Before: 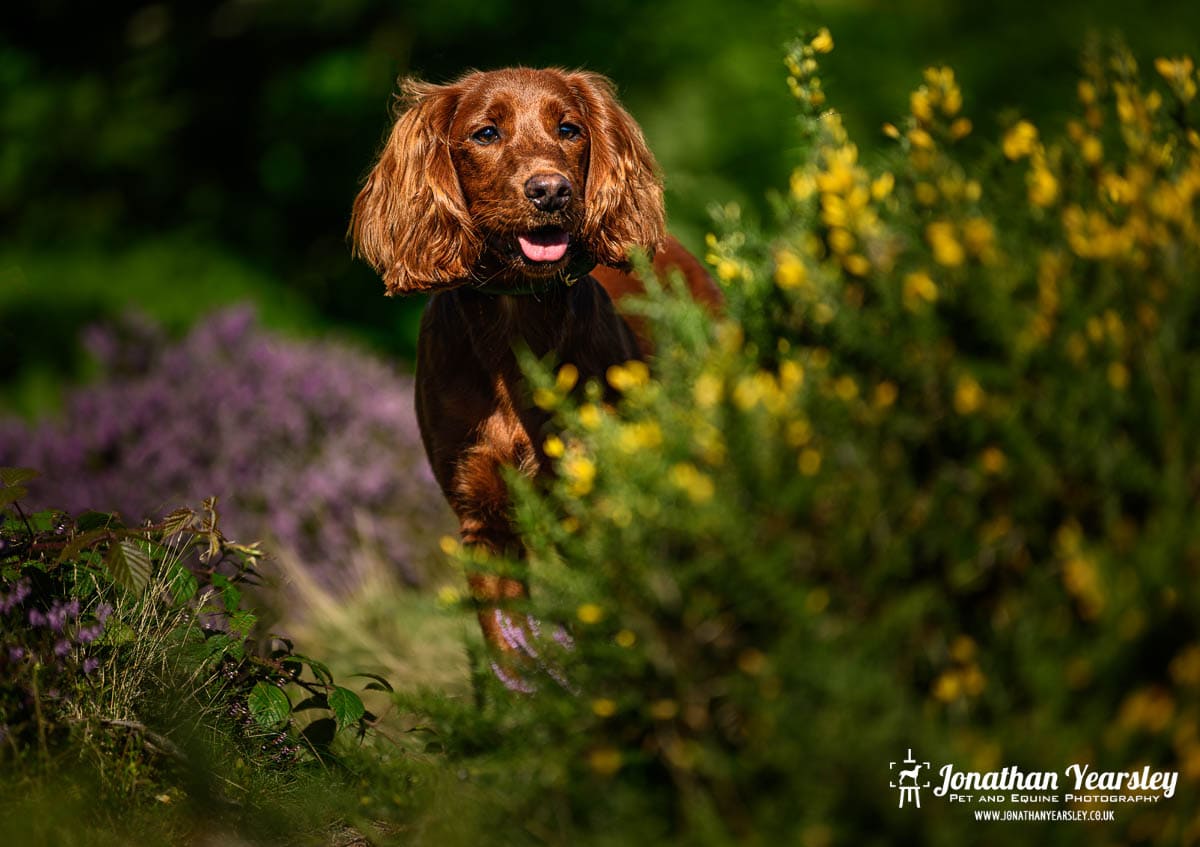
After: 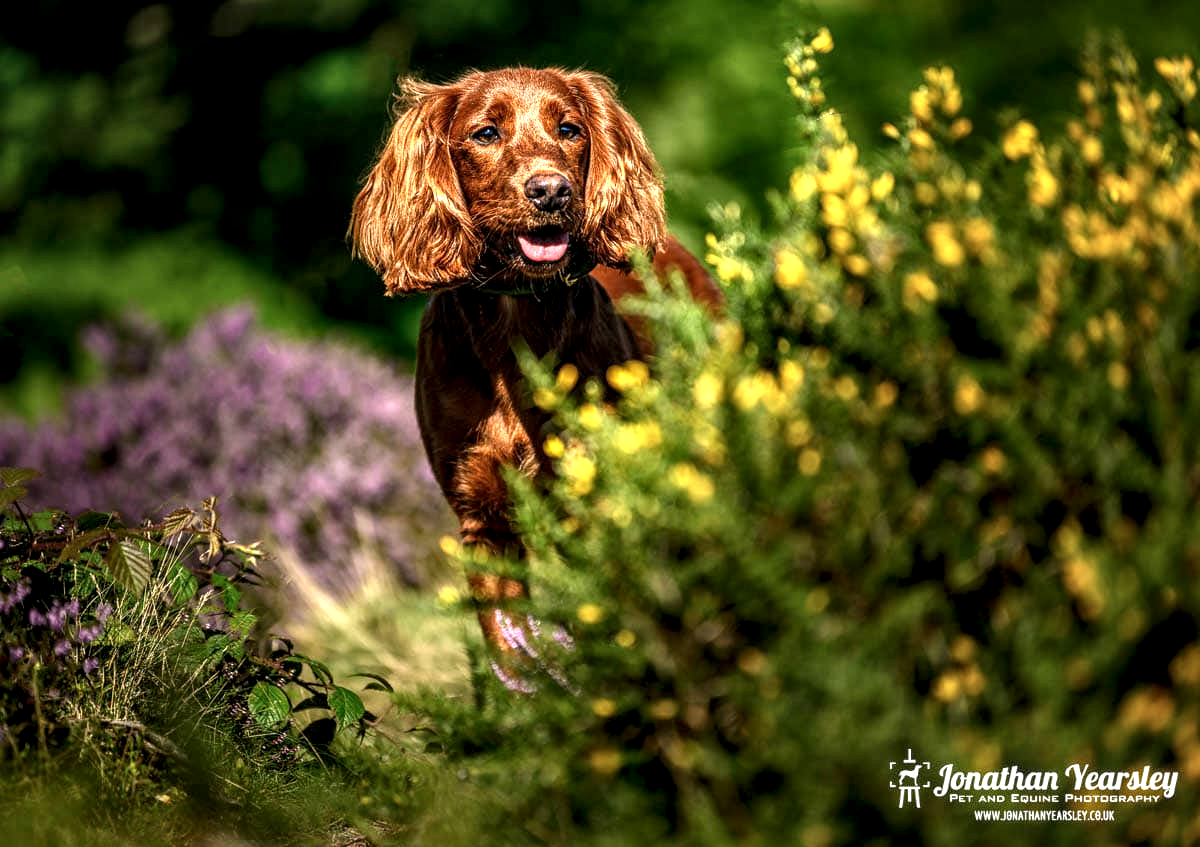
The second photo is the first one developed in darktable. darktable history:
exposure: exposure 0.754 EV, compensate highlight preservation false
local contrast: detail 160%
